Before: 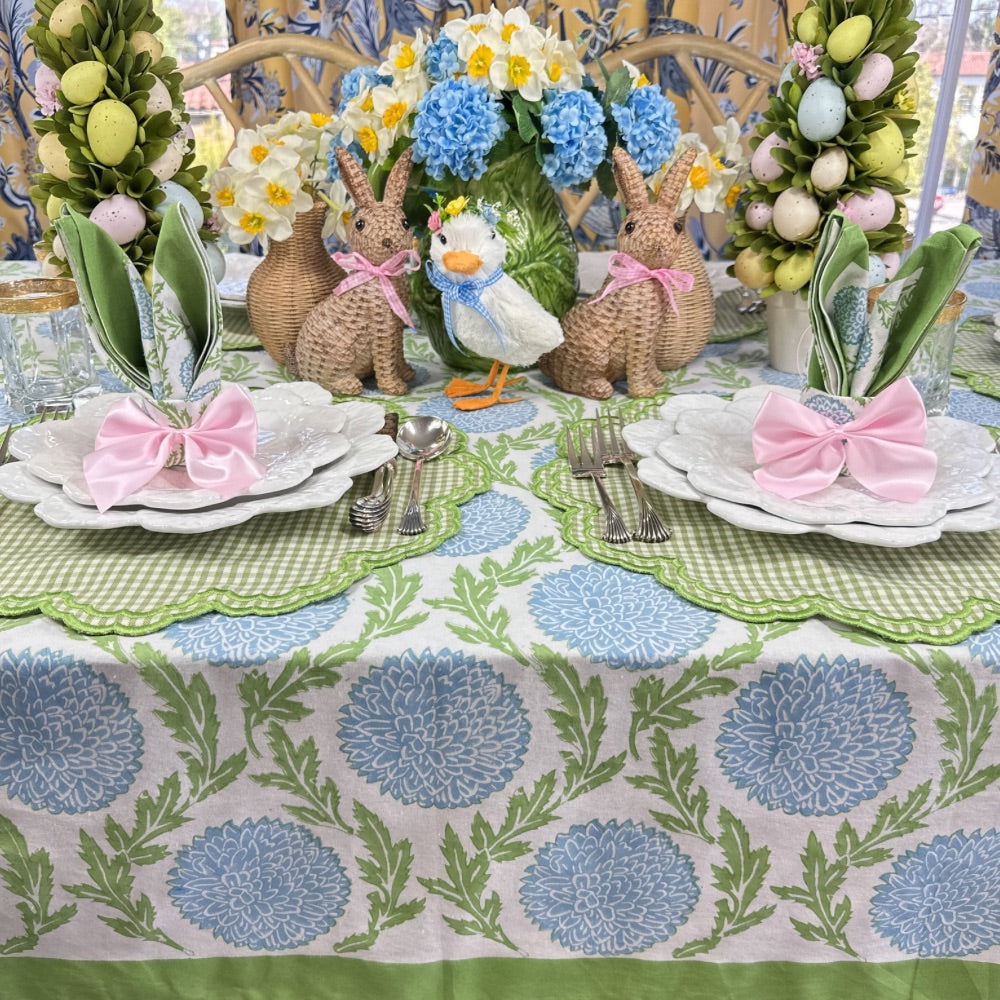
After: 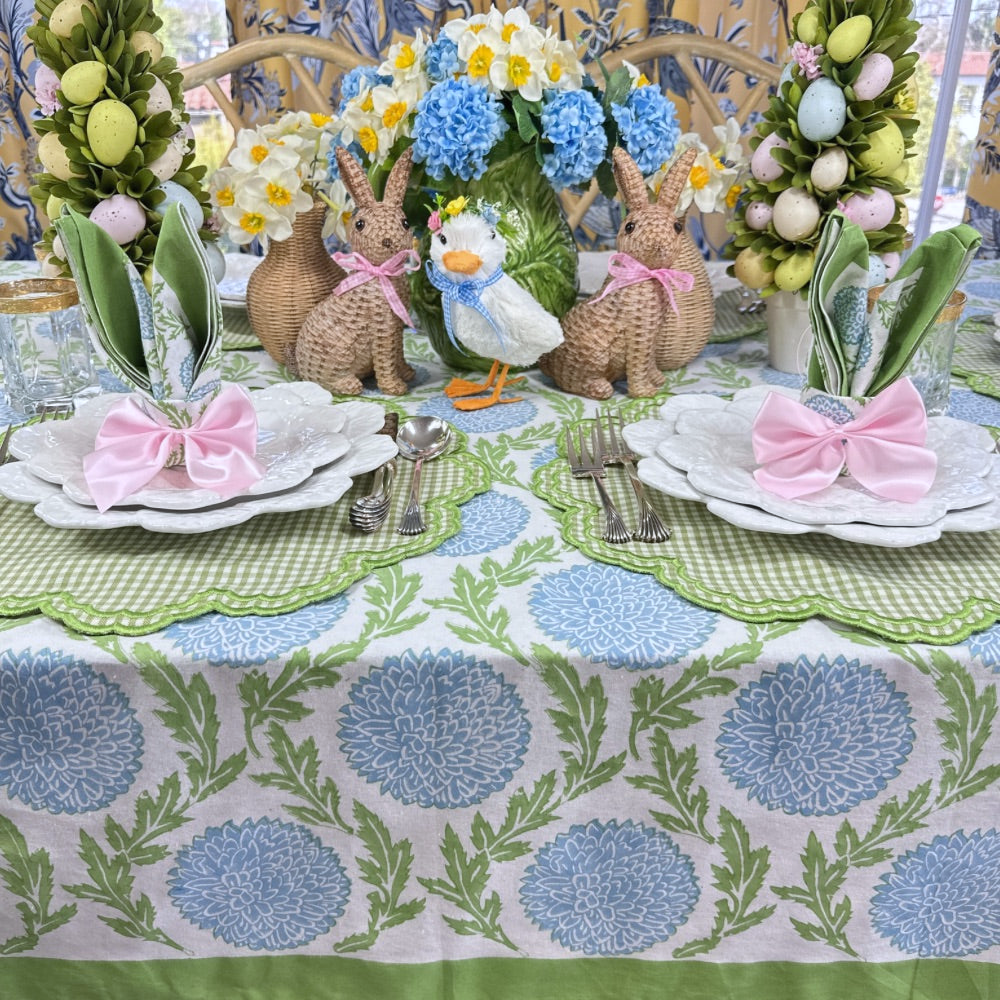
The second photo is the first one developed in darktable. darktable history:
white balance: red 0.974, blue 1.044
fill light: on, module defaults
